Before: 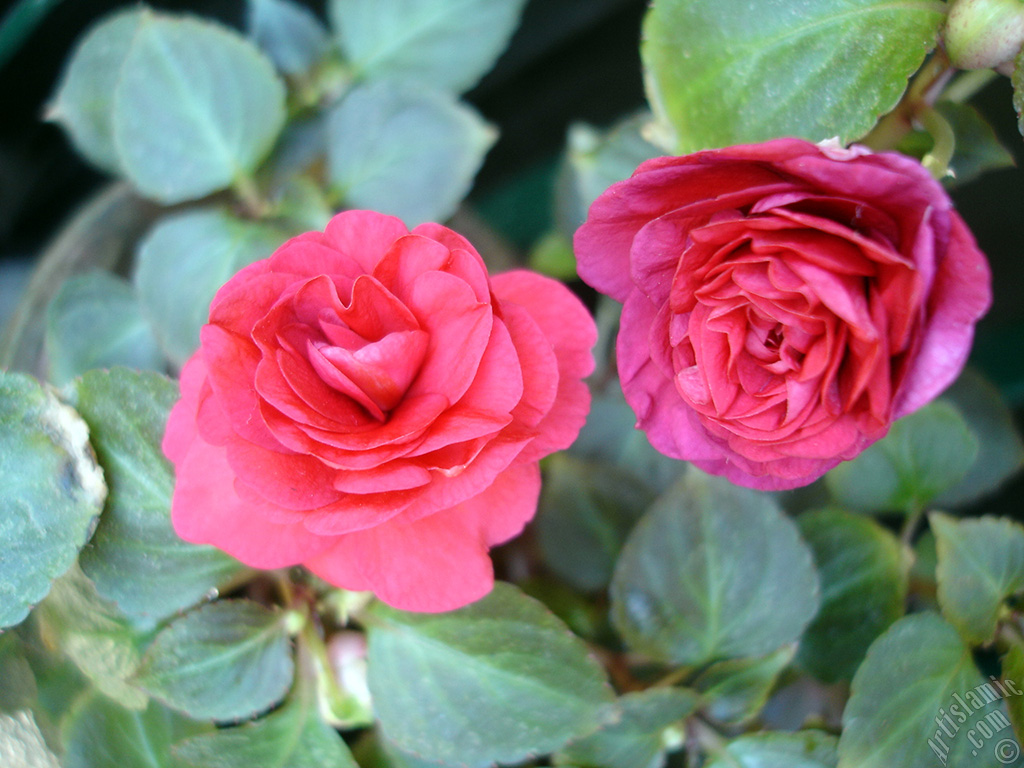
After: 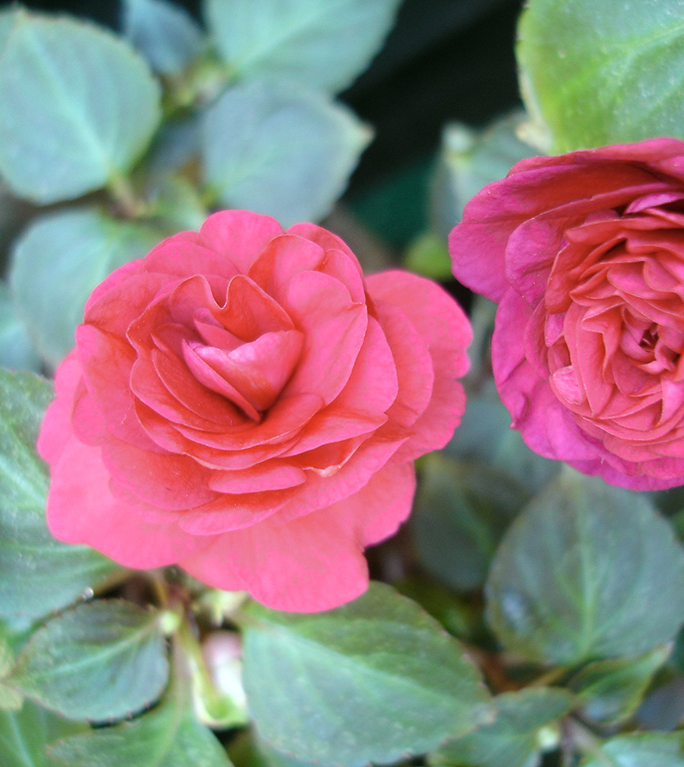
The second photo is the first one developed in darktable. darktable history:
color zones: curves: ch1 [(0.077, 0.436) (0.25, 0.5) (0.75, 0.5)], mix 20.83%
crop and rotate: left 12.272%, right 20.835%
